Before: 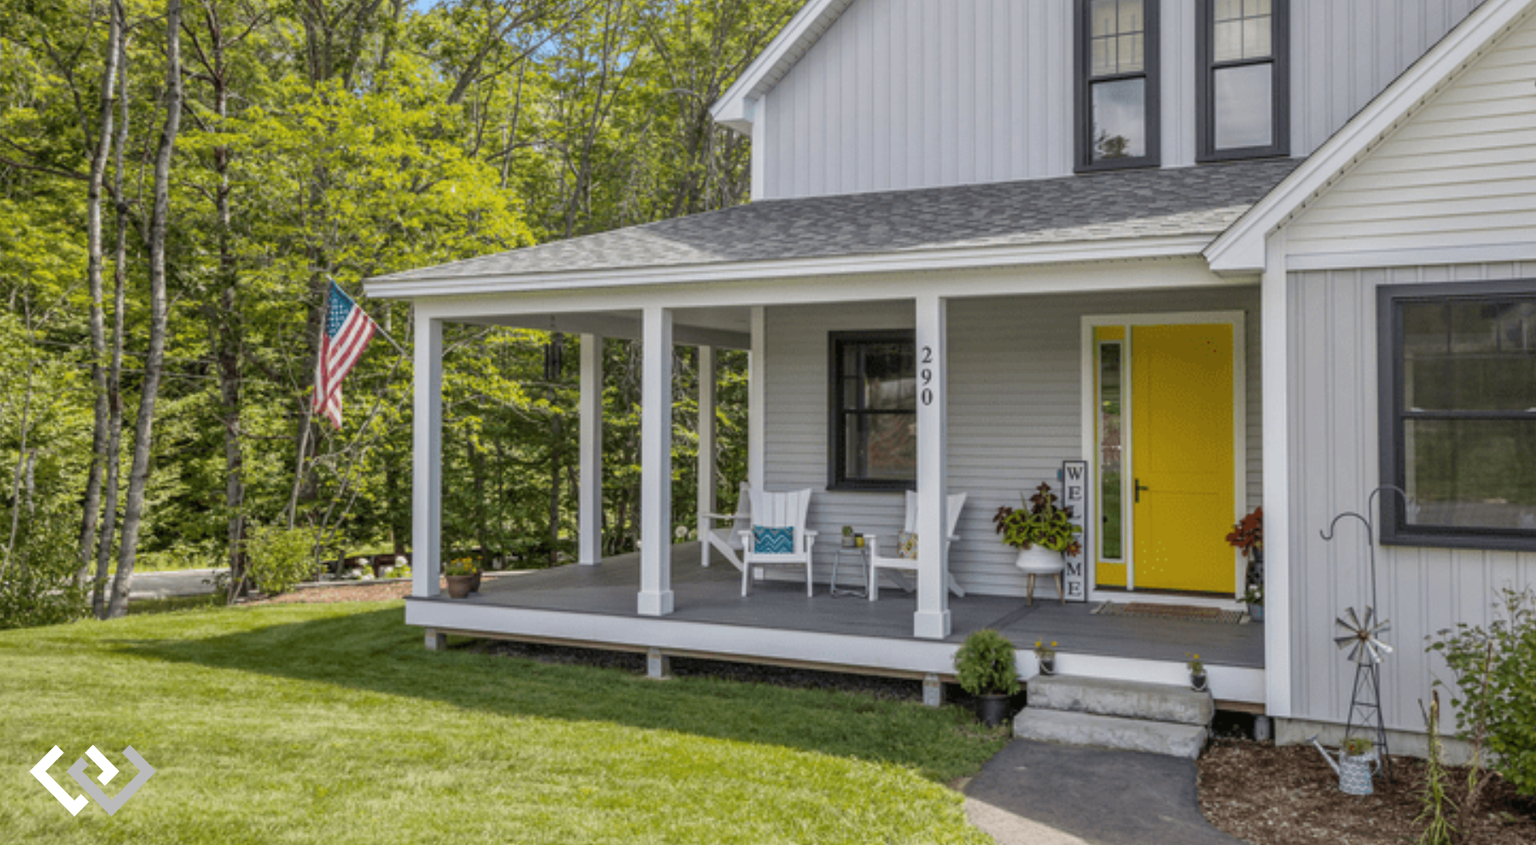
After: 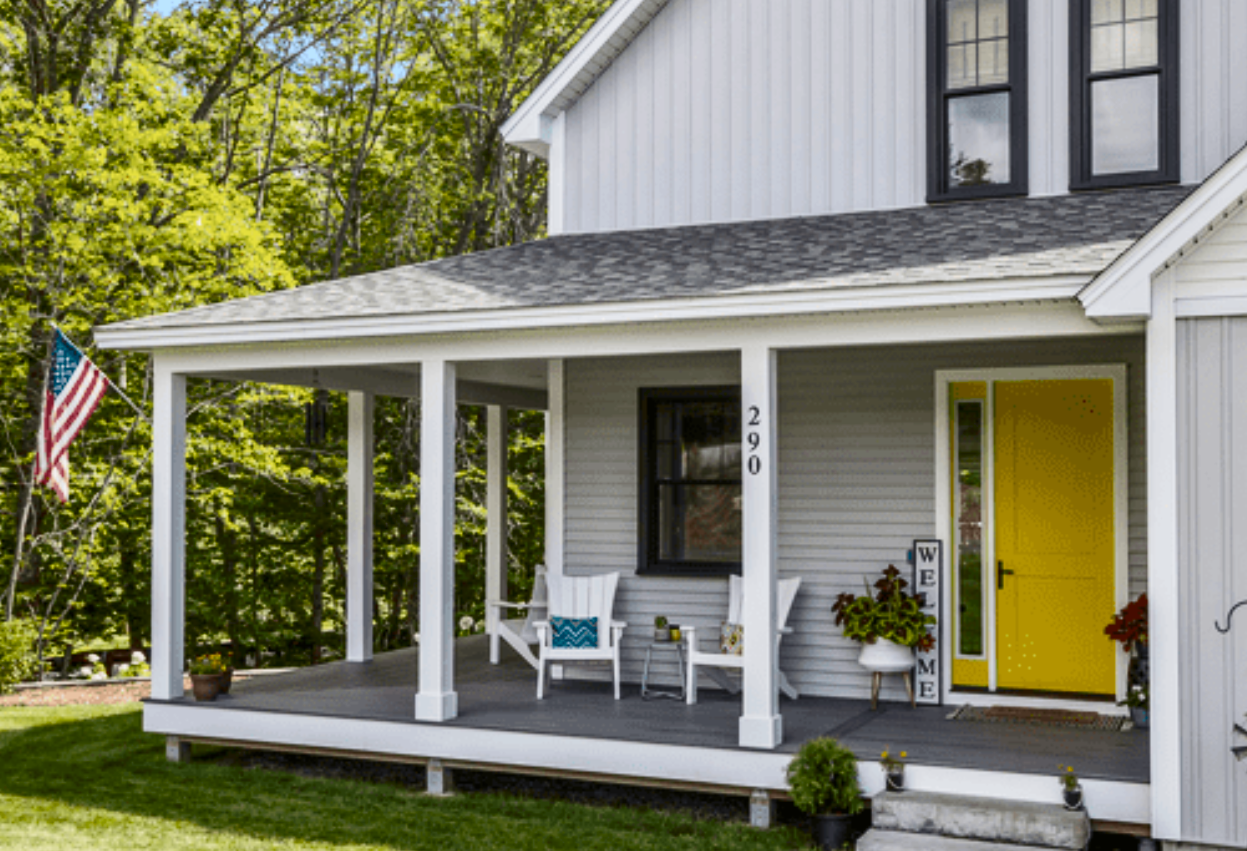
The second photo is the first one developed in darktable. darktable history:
color balance rgb: perceptual saturation grading › global saturation 20%, perceptual saturation grading › highlights -25%, perceptual saturation grading › shadows 25%
crop: left 18.479%, right 12.2%, bottom 13.971%
contrast brightness saturation: contrast 0.28
